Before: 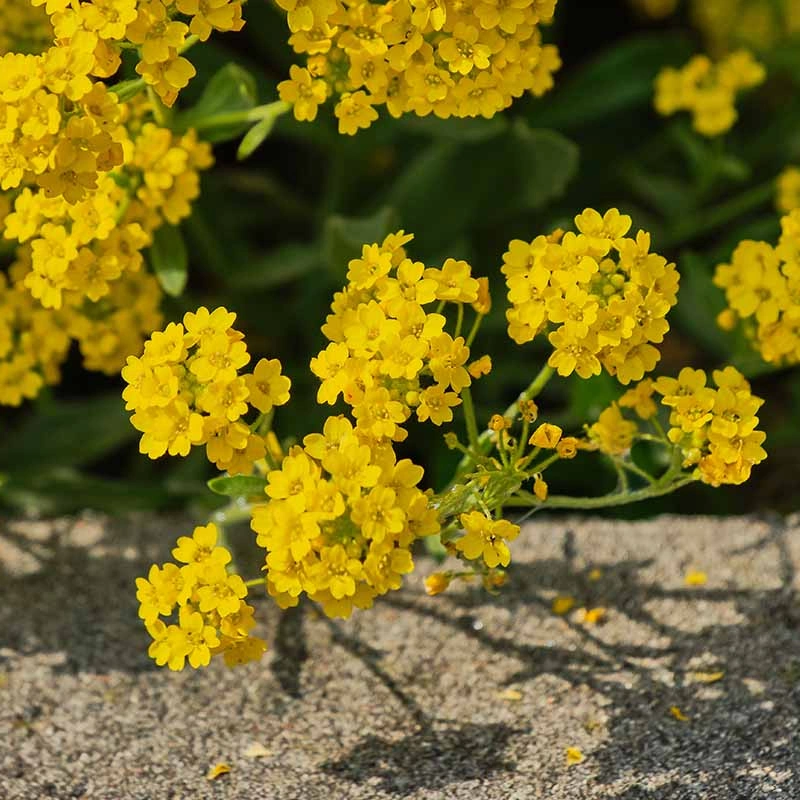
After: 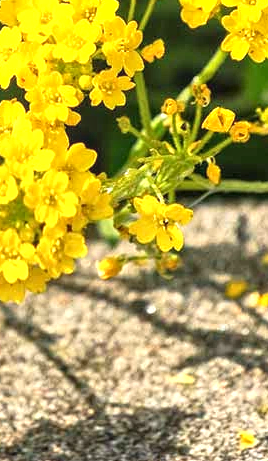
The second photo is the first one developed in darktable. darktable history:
local contrast: on, module defaults
exposure: exposure 1 EV, compensate highlight preservation false
crop: left 40.908%, top 39.607%, right 25.586%, bottom 2.664%
